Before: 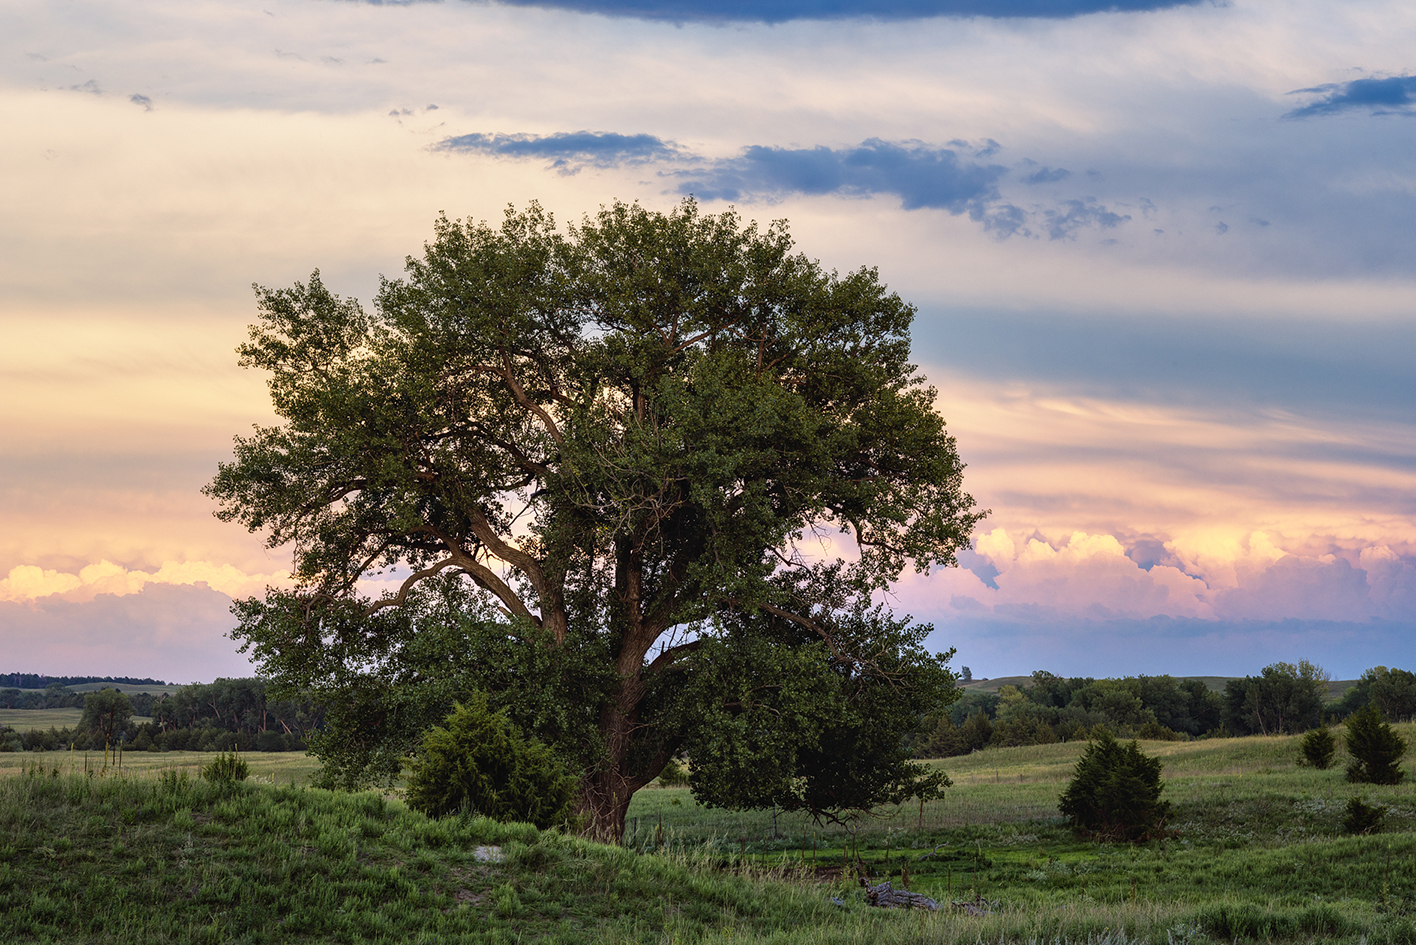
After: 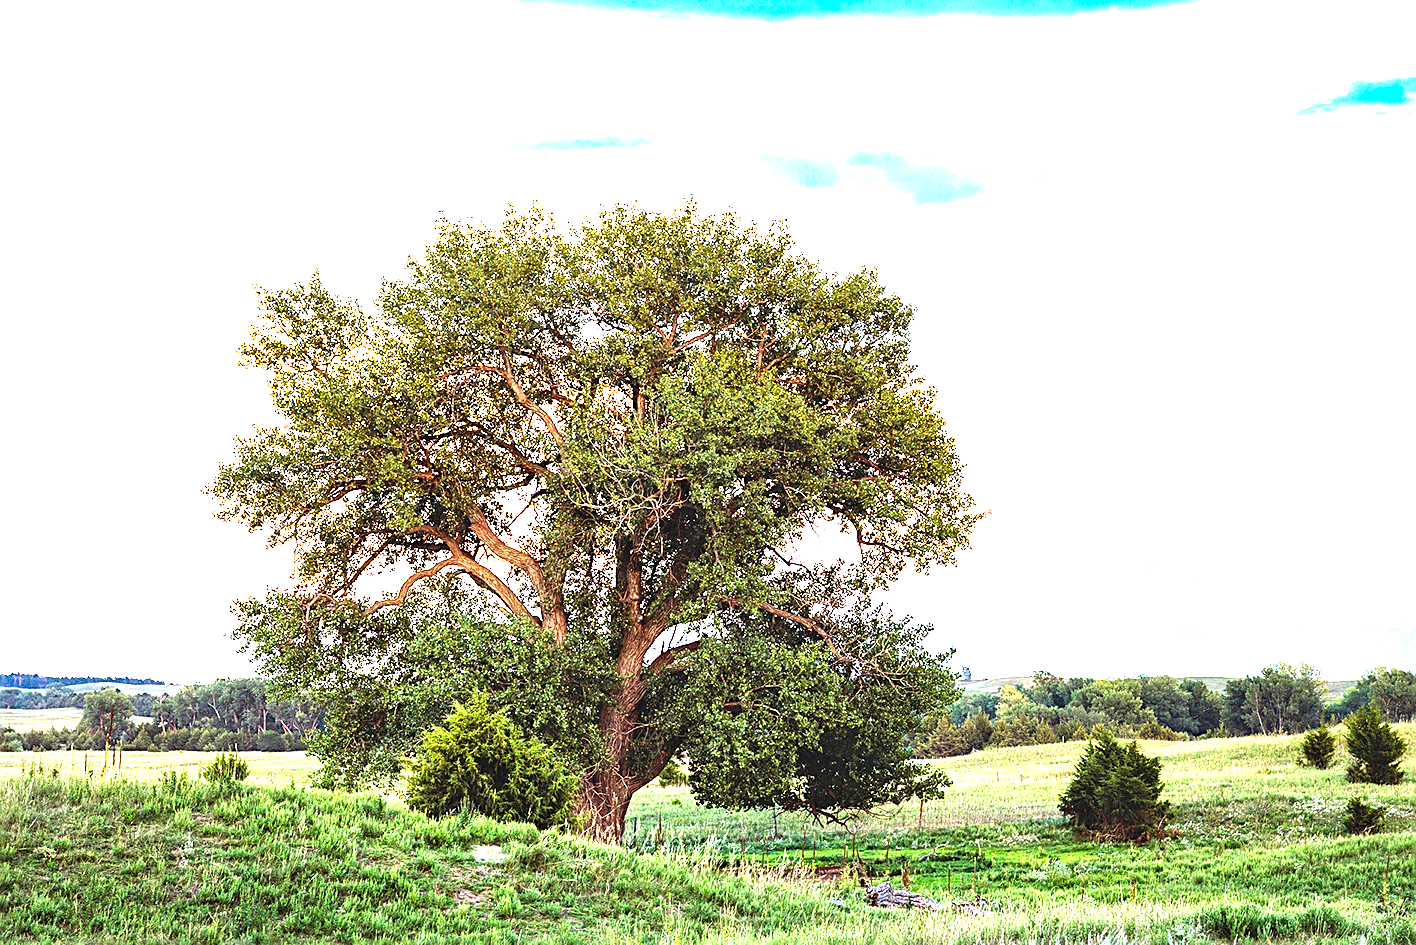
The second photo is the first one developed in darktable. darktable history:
exposure: black level correction 0, exposure 1.2 EV, compensate exposure bias true, compensate highlight preservation false
white balance: emerald 1
sharpen: on, module defaults
